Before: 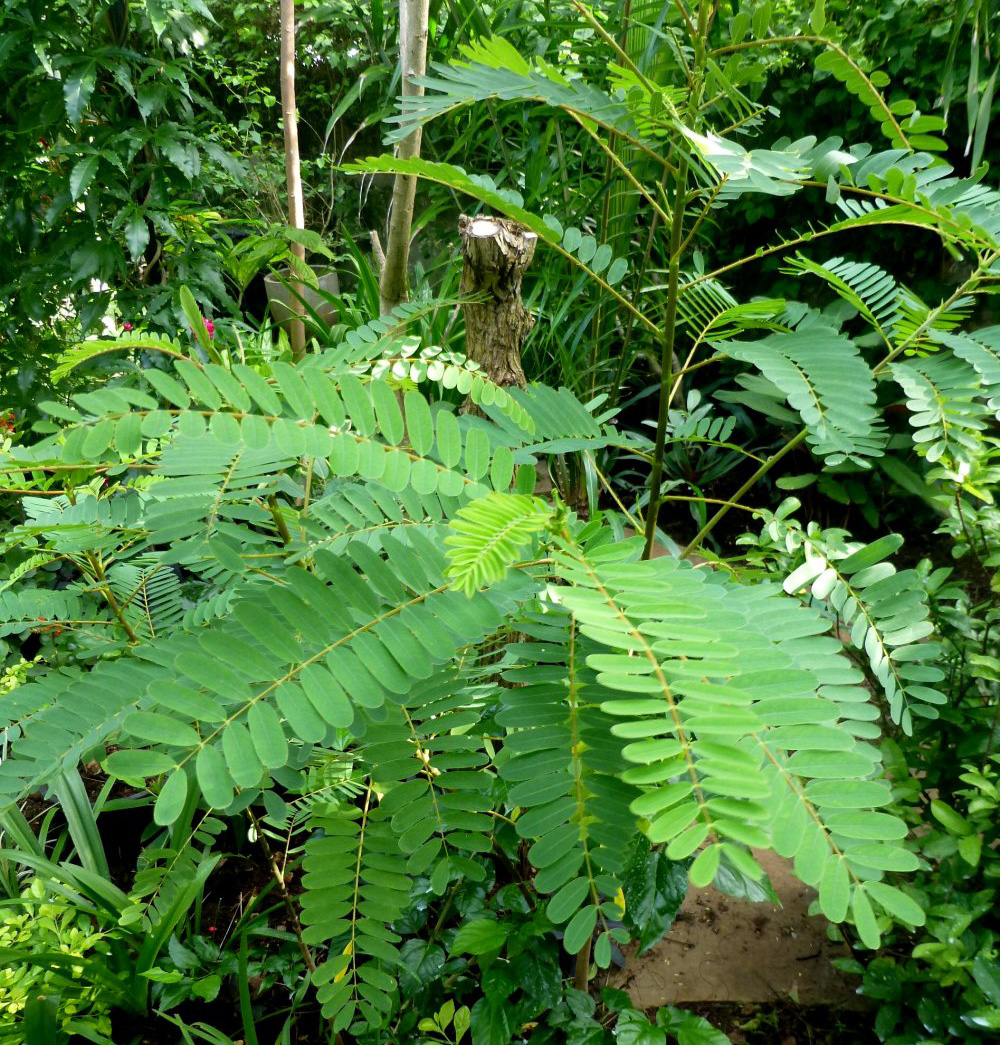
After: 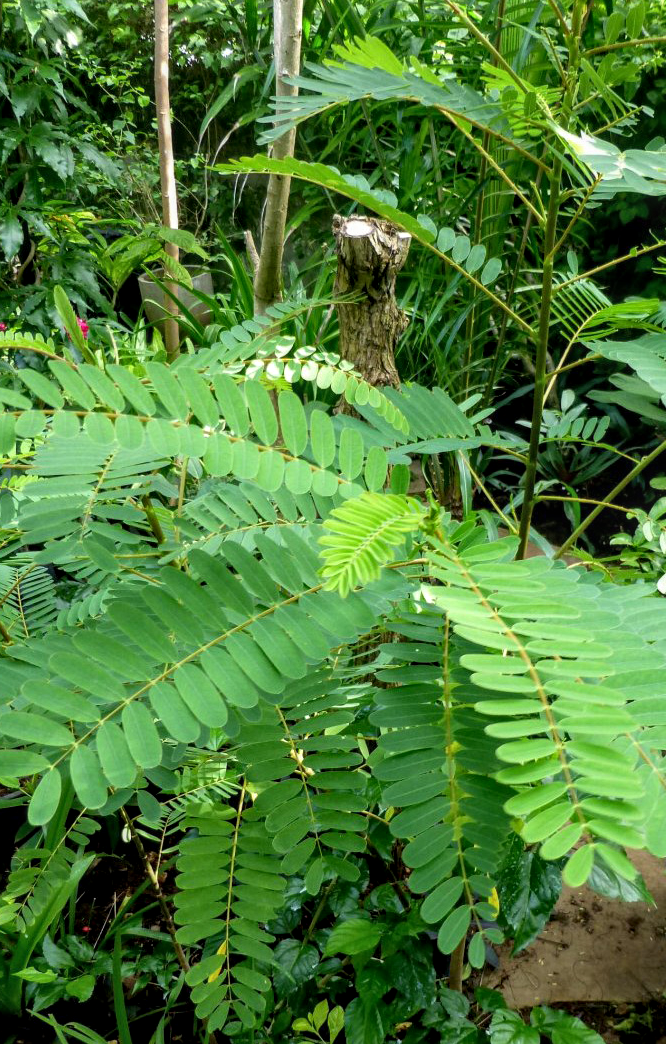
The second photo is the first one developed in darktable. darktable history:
crop and rotate: left 12.673%, right 20.66%
local contrast: on, module defaults
